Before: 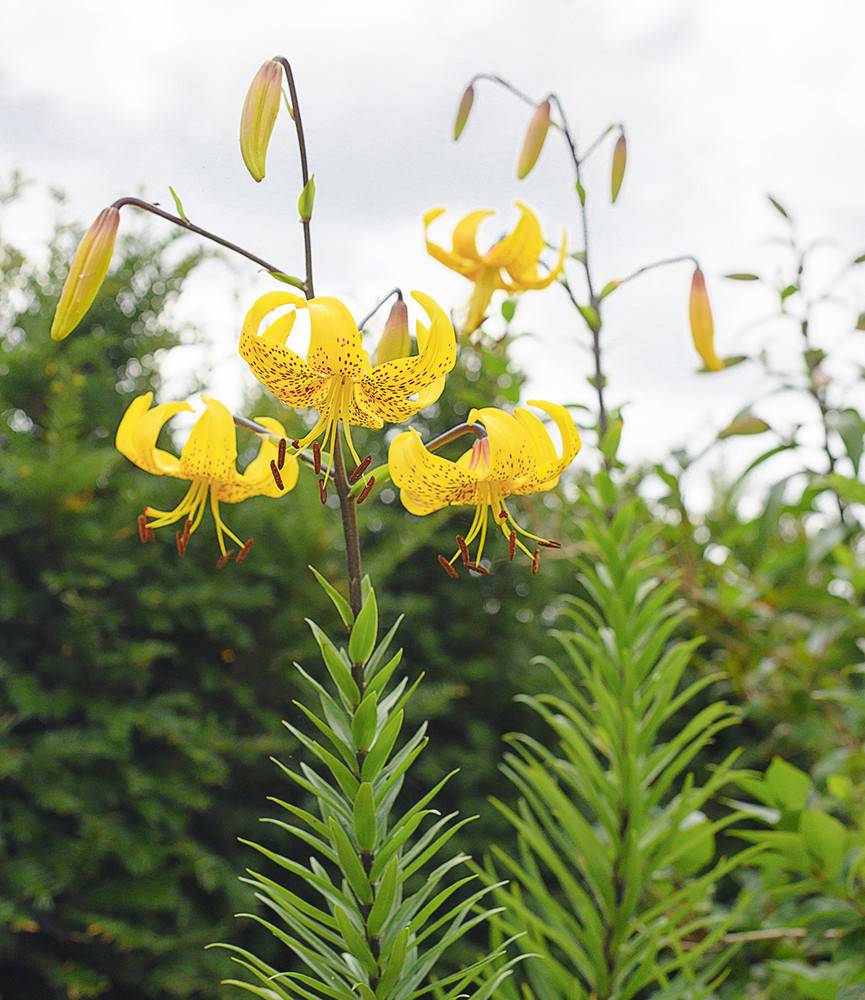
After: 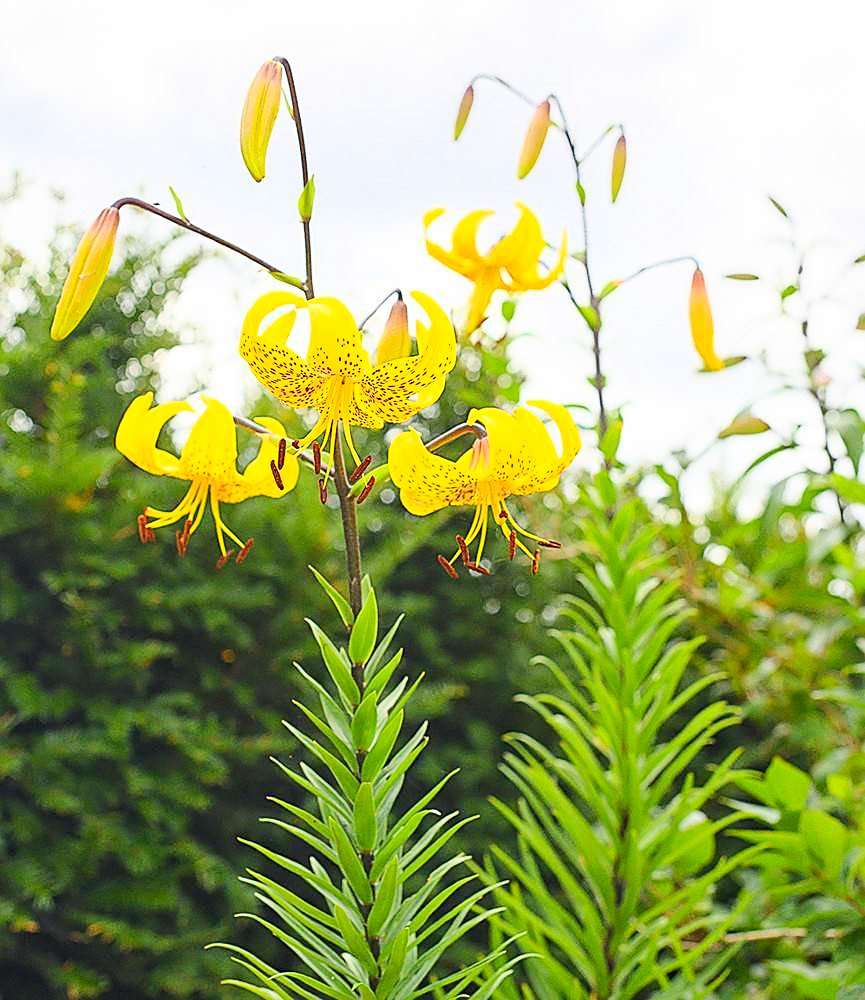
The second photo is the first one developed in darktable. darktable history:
haze removal: compatibility mode true, adaptive false
contrast brightness saturation: contrast 0.24, brightness 0.26, saturation 0.39
sharpen: on, module defaults
